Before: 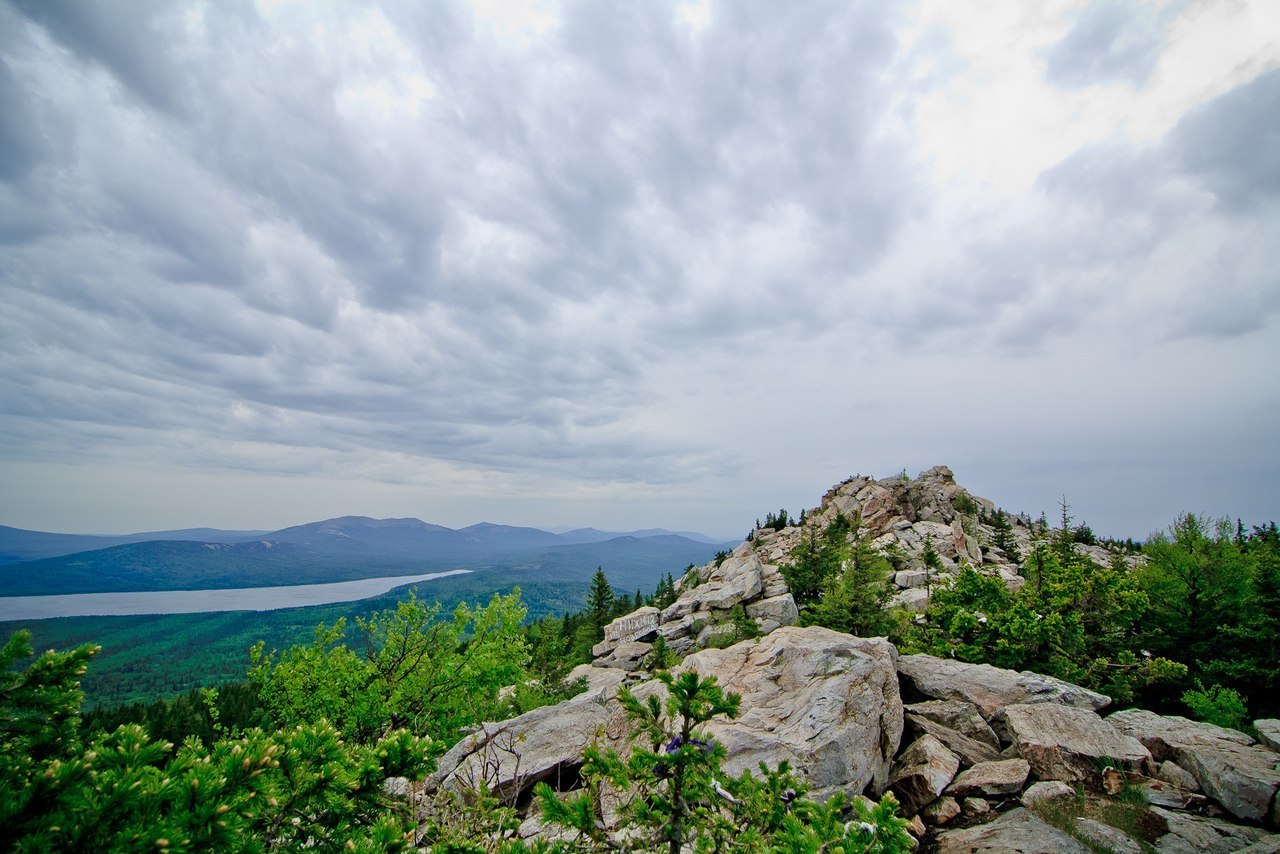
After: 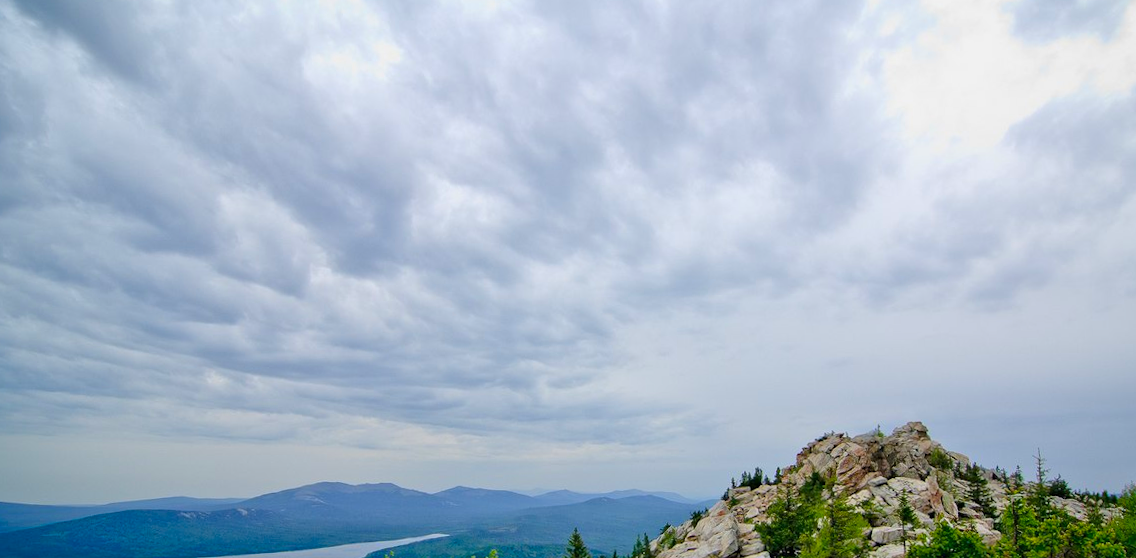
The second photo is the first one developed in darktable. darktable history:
crop: left 1.509%, top 3.452%, right 7.696%, bottom 28.452%
rotate and perspective: rotation -1°, crop left 0.011, crop right 0.989, crop top 0.025, crop bottom 0.975
white balance: red 1, blue 1
color balance rgb: perceptual saturation grading › global saturation 20%, global vibrance 20%
